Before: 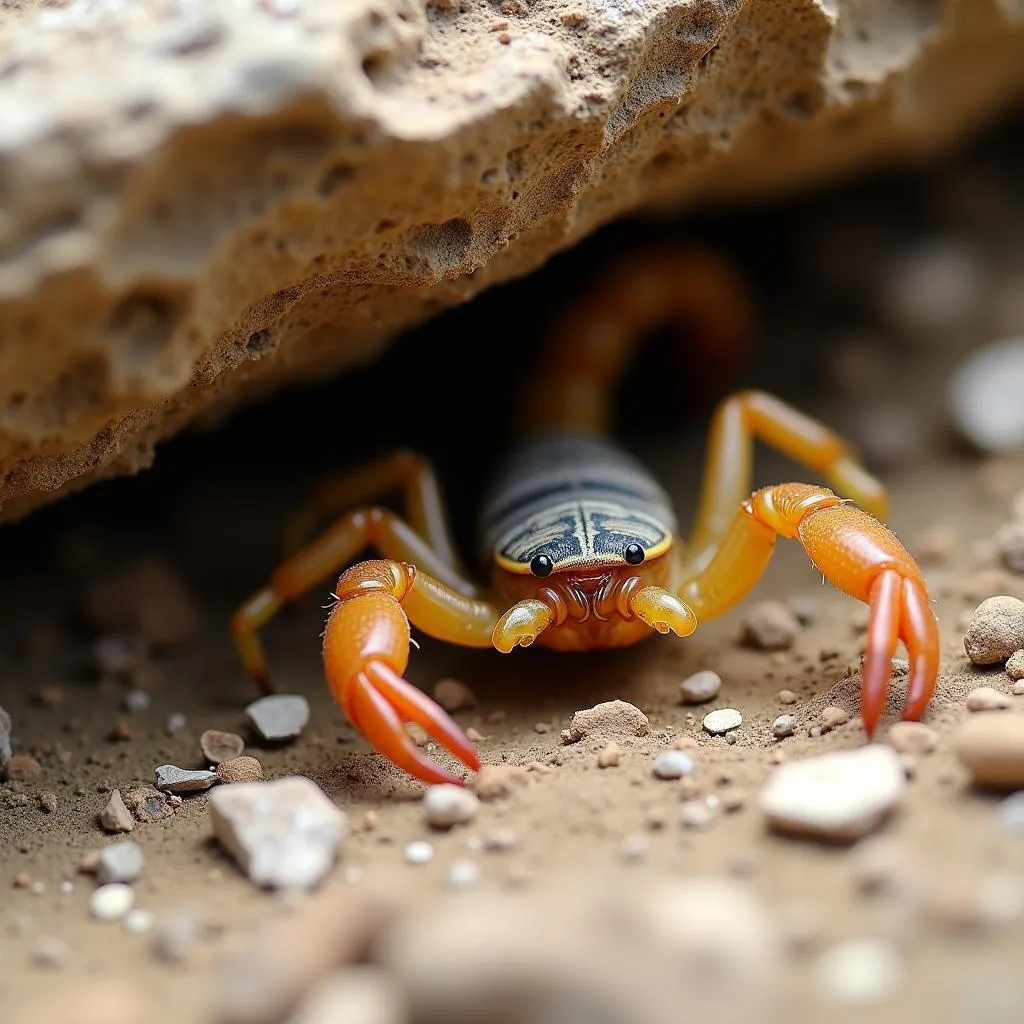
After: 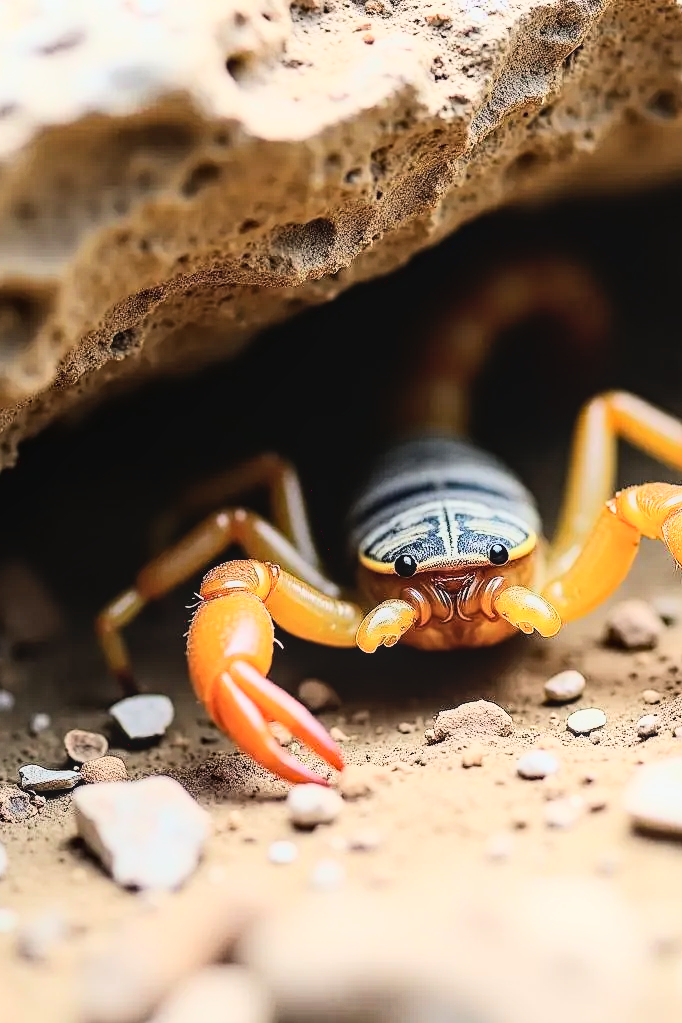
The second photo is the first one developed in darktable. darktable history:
crop and rotate: left 13.348%, right 19.992%
haze removal: compatibility mode true, adaptive false
base curve: curves: ch0 [(0, 0) (0.007, 0.004) (0.027, 0.03) (0.046, 0.07) (0.207, 0.54) (0.442, 0.872) (0.673, 0.972) (1, 1)]
local contrast: detail 109%
contrast brightness saturation: contrast 0.105, saturation -0.176
